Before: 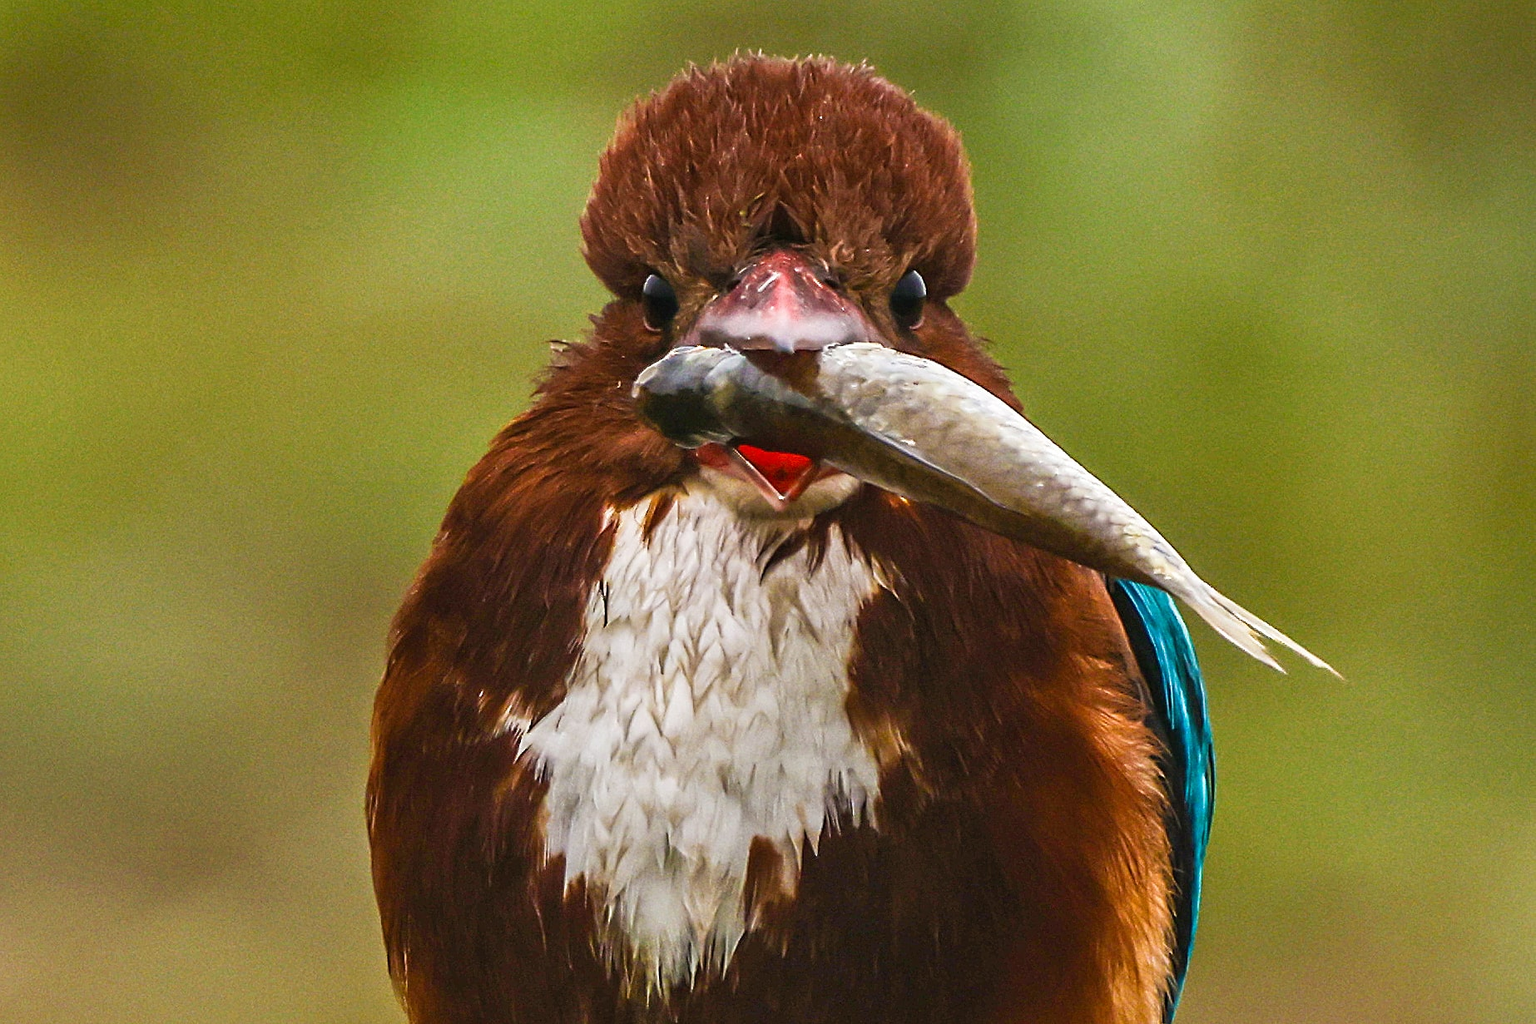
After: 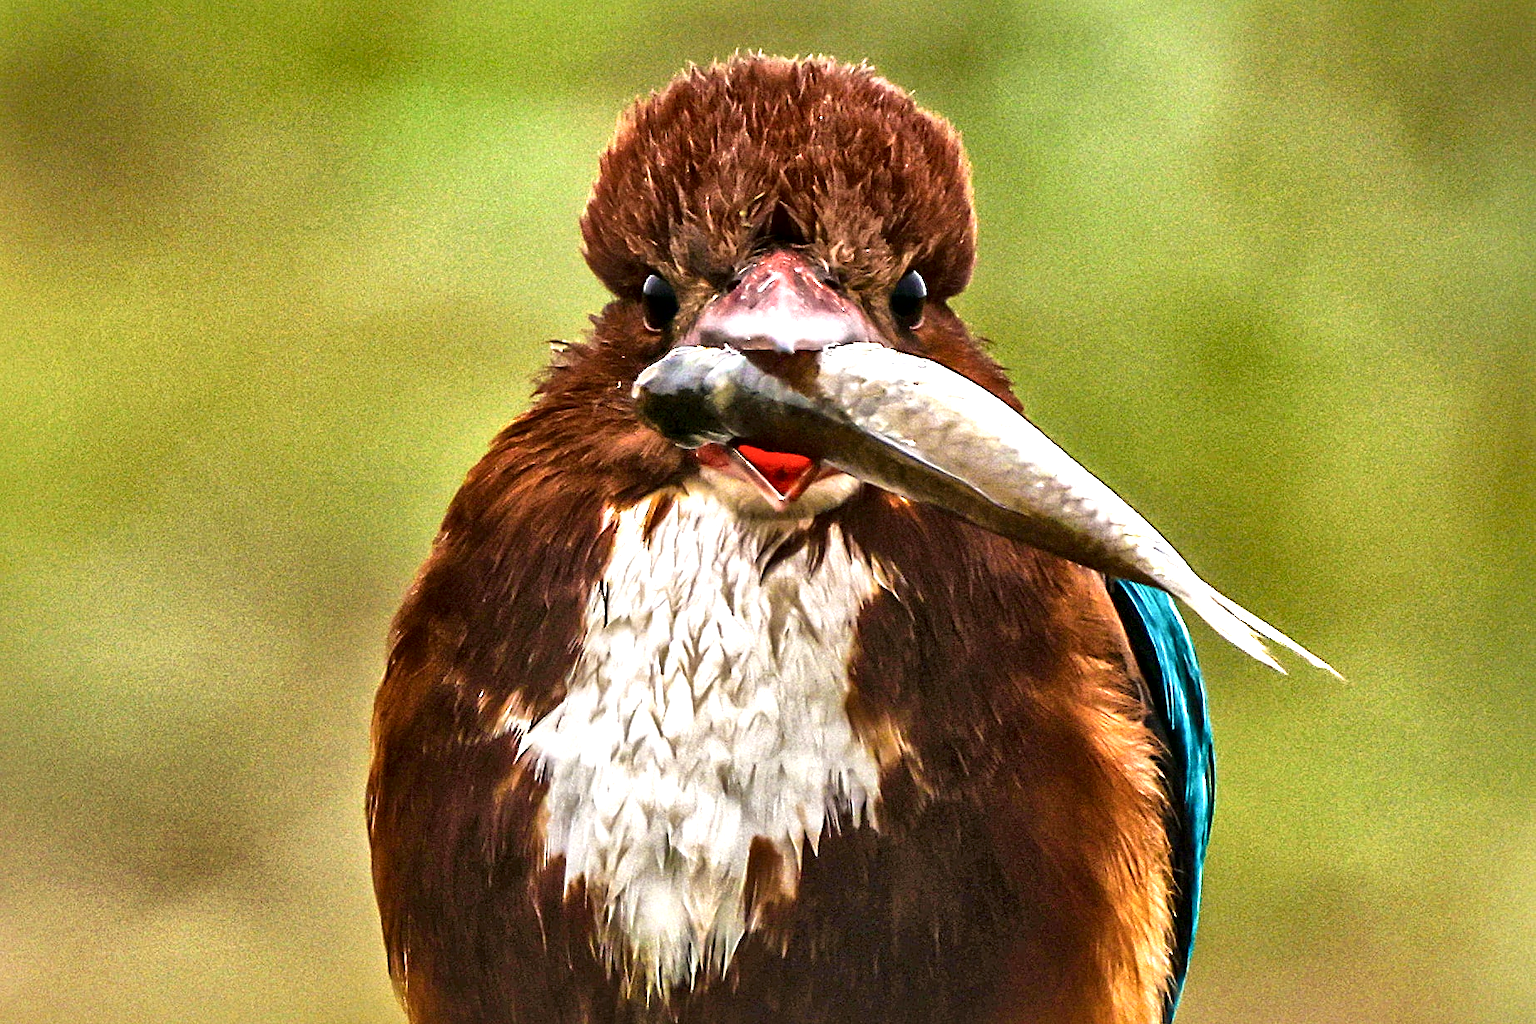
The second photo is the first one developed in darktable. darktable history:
exposure: black level correction 0, exposure 0.695 EV, compensate exposure bias true, compensate highlight preservation false
local contrast: mode bilateral grid, contrast 43, coarseness 69, detail 213%, midtone range 0.2
